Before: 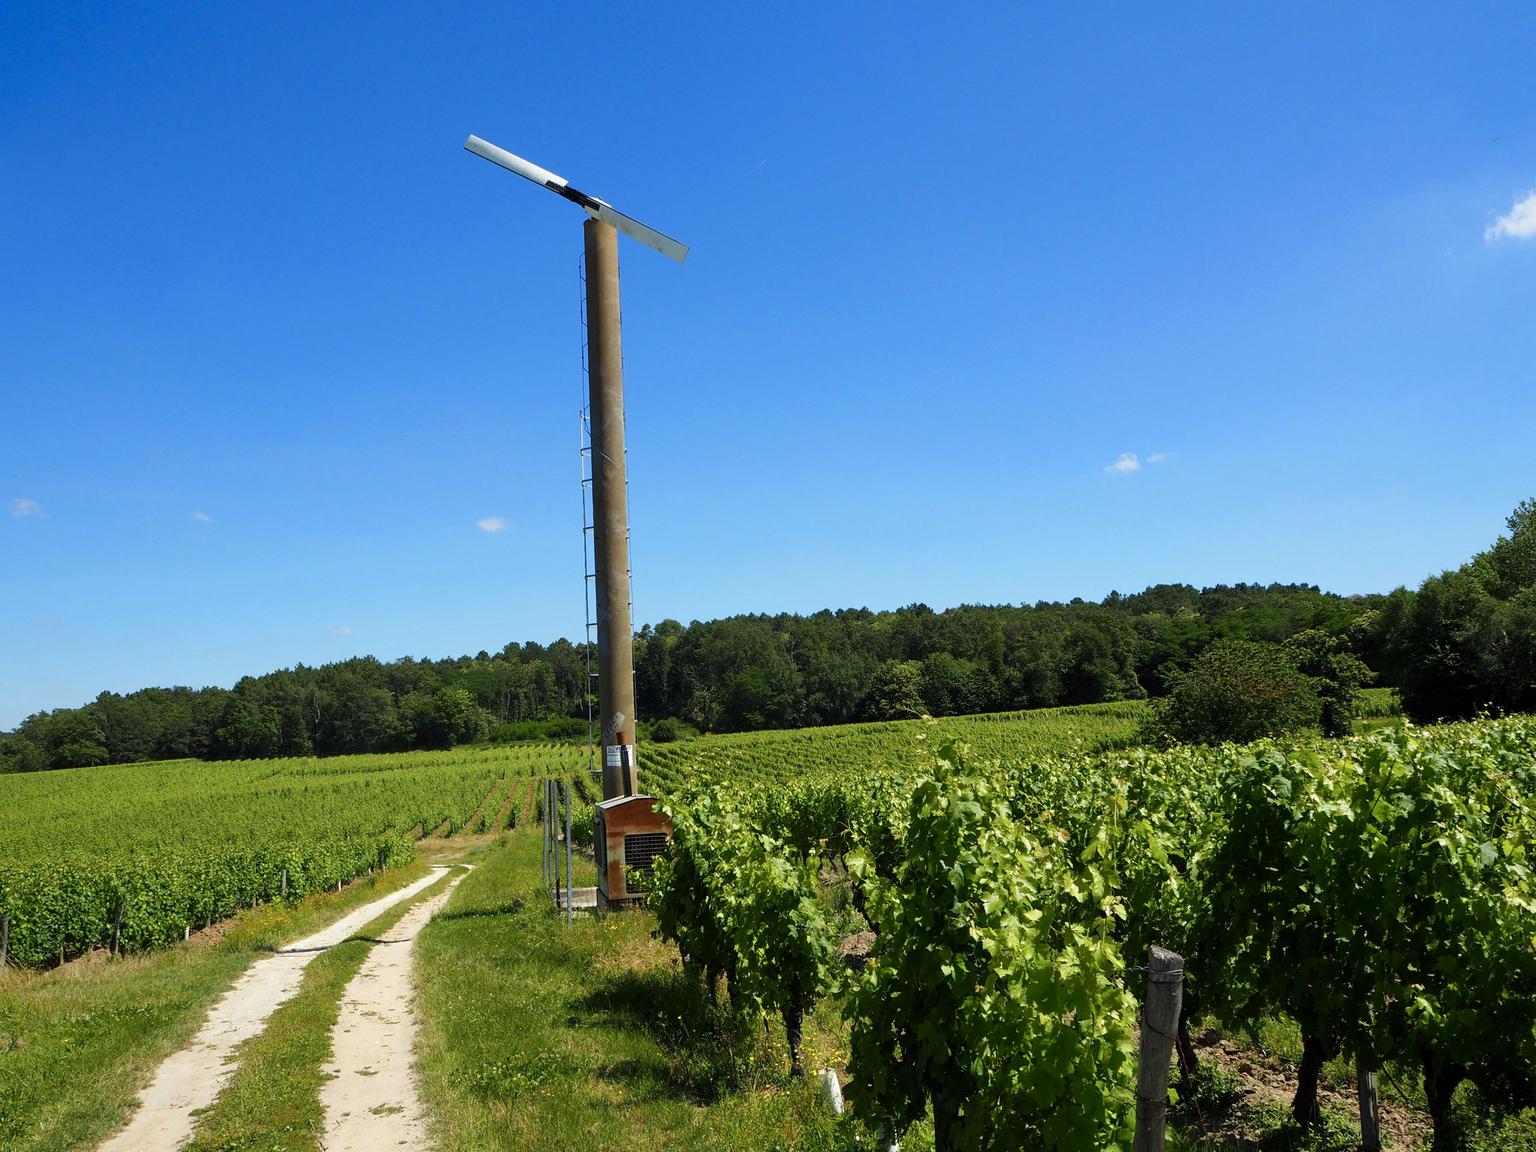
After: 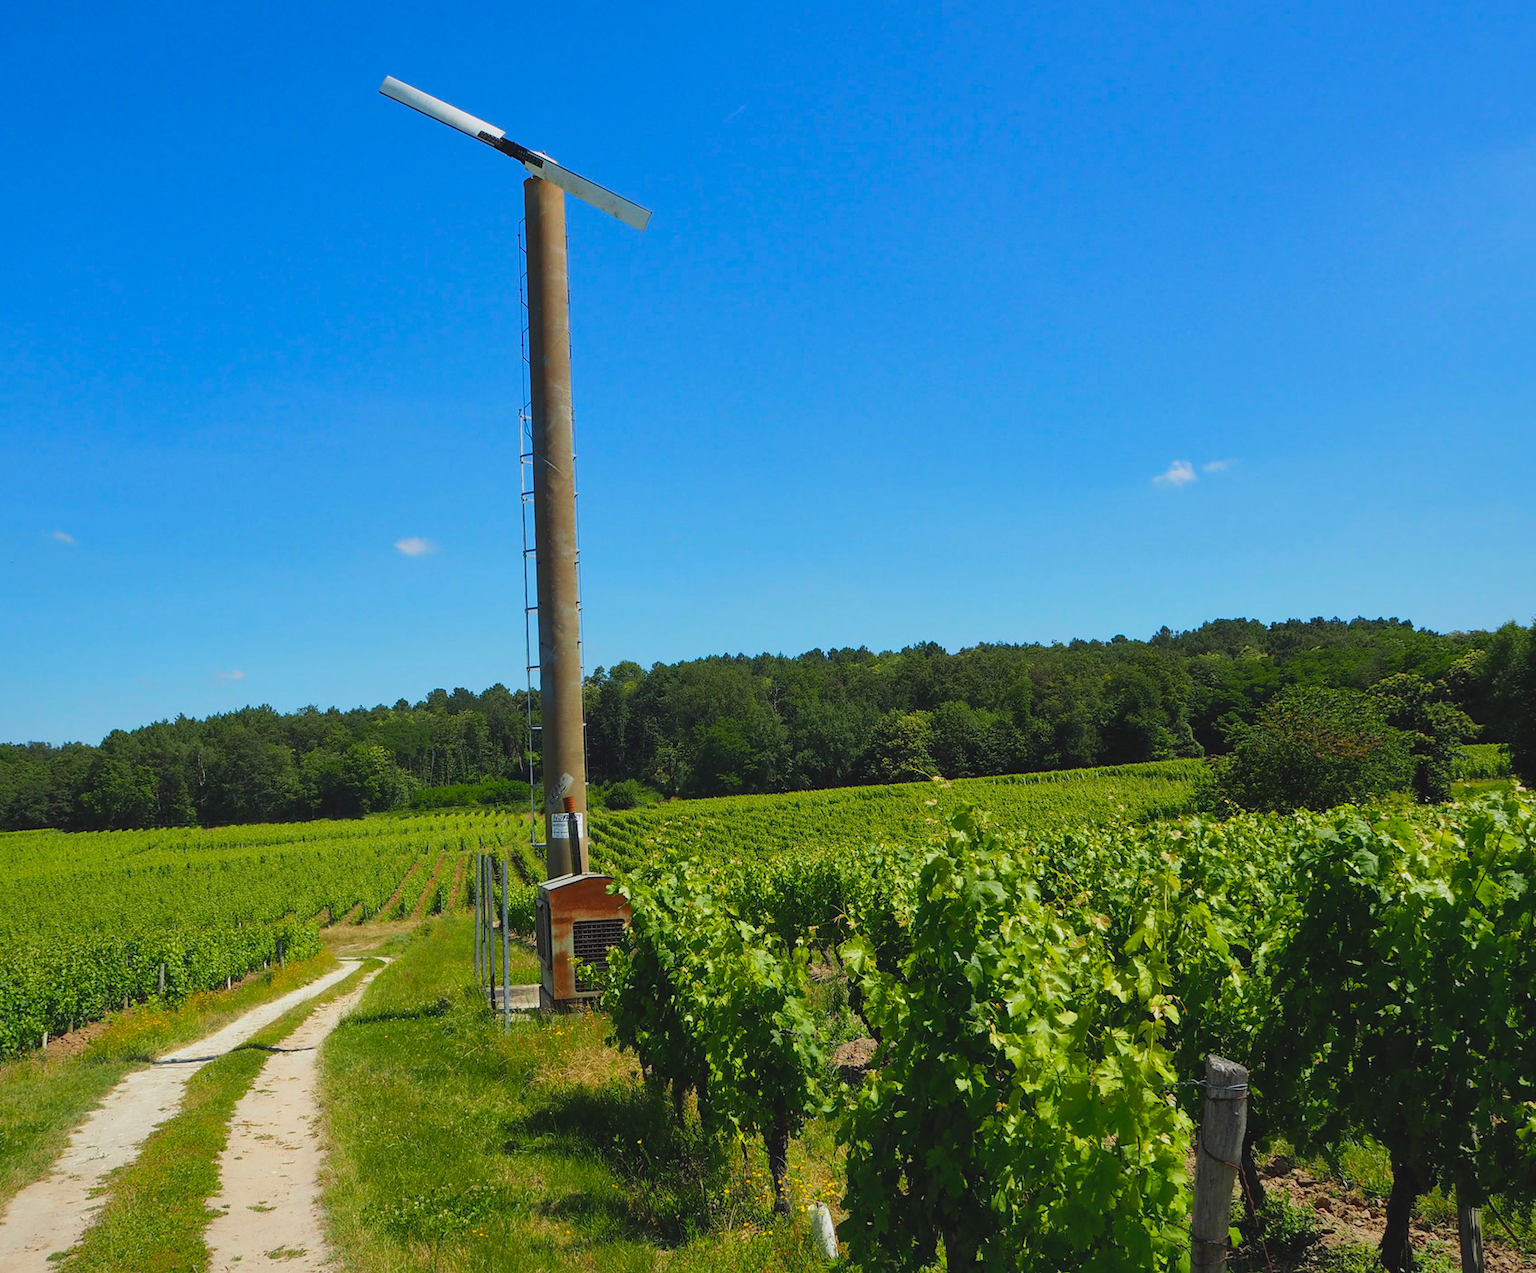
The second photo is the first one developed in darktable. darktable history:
crop: left 9.807%, top 6.259%, right 7.334%, bottom 2.177%
shadows and highlights: shadows 30
contrast brightness saturation: contrast -0.11
